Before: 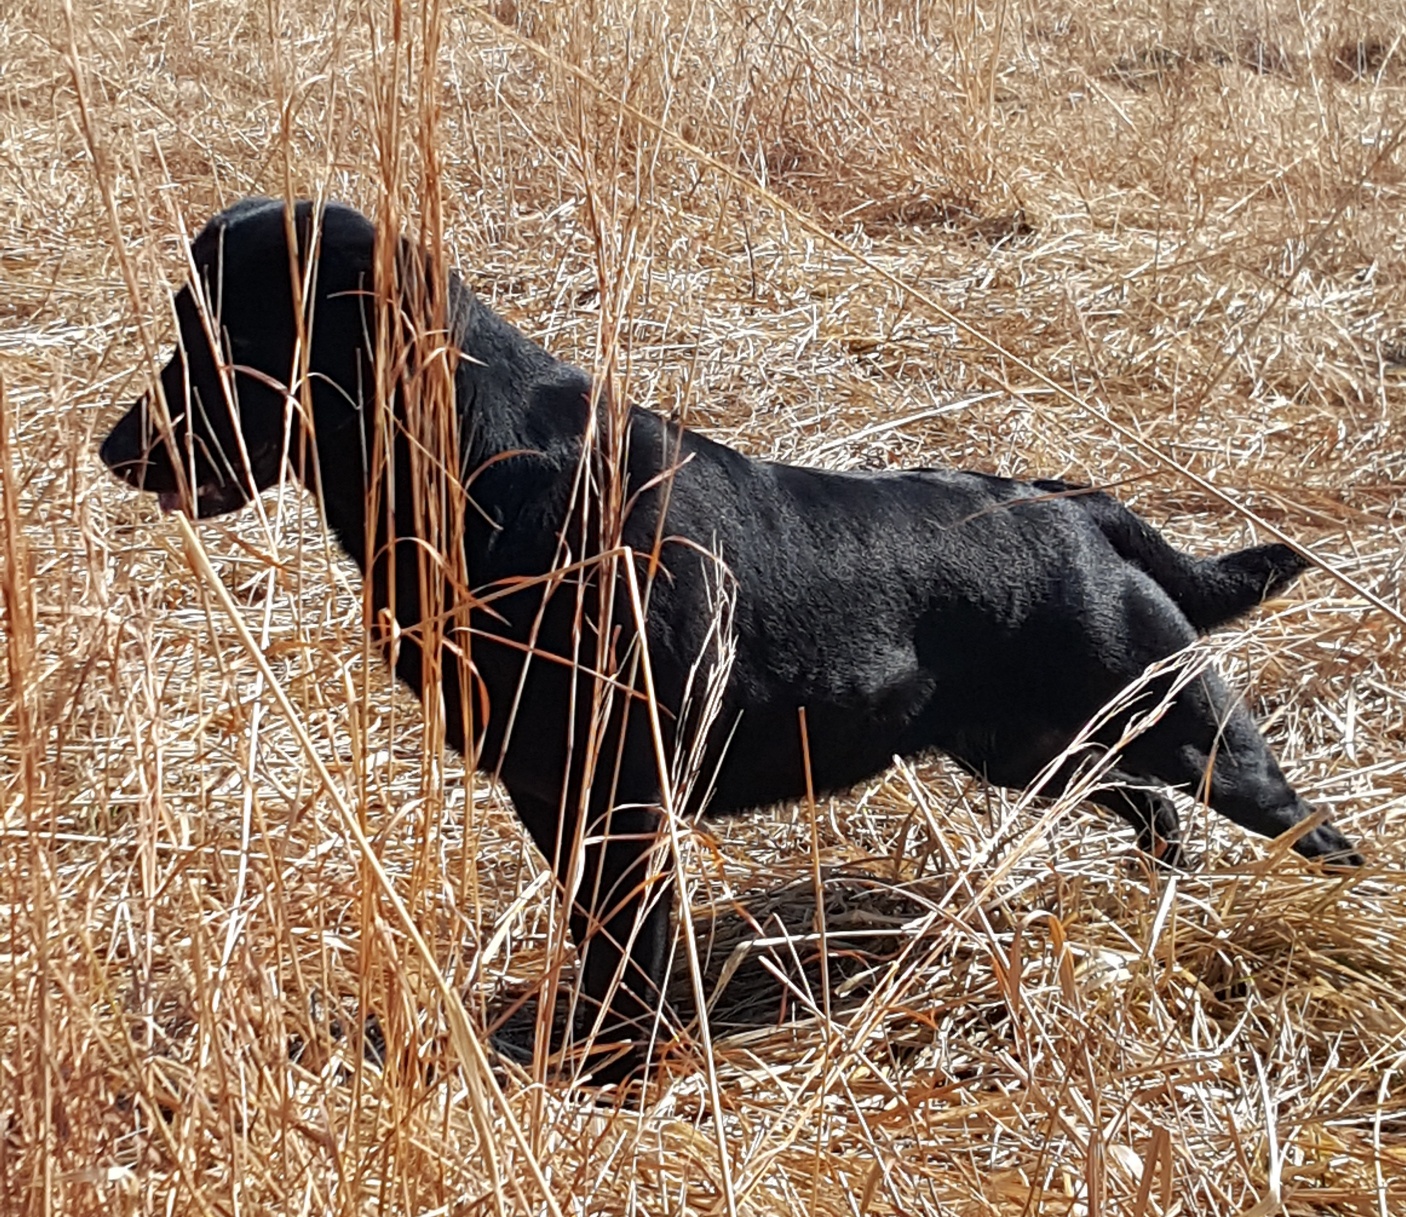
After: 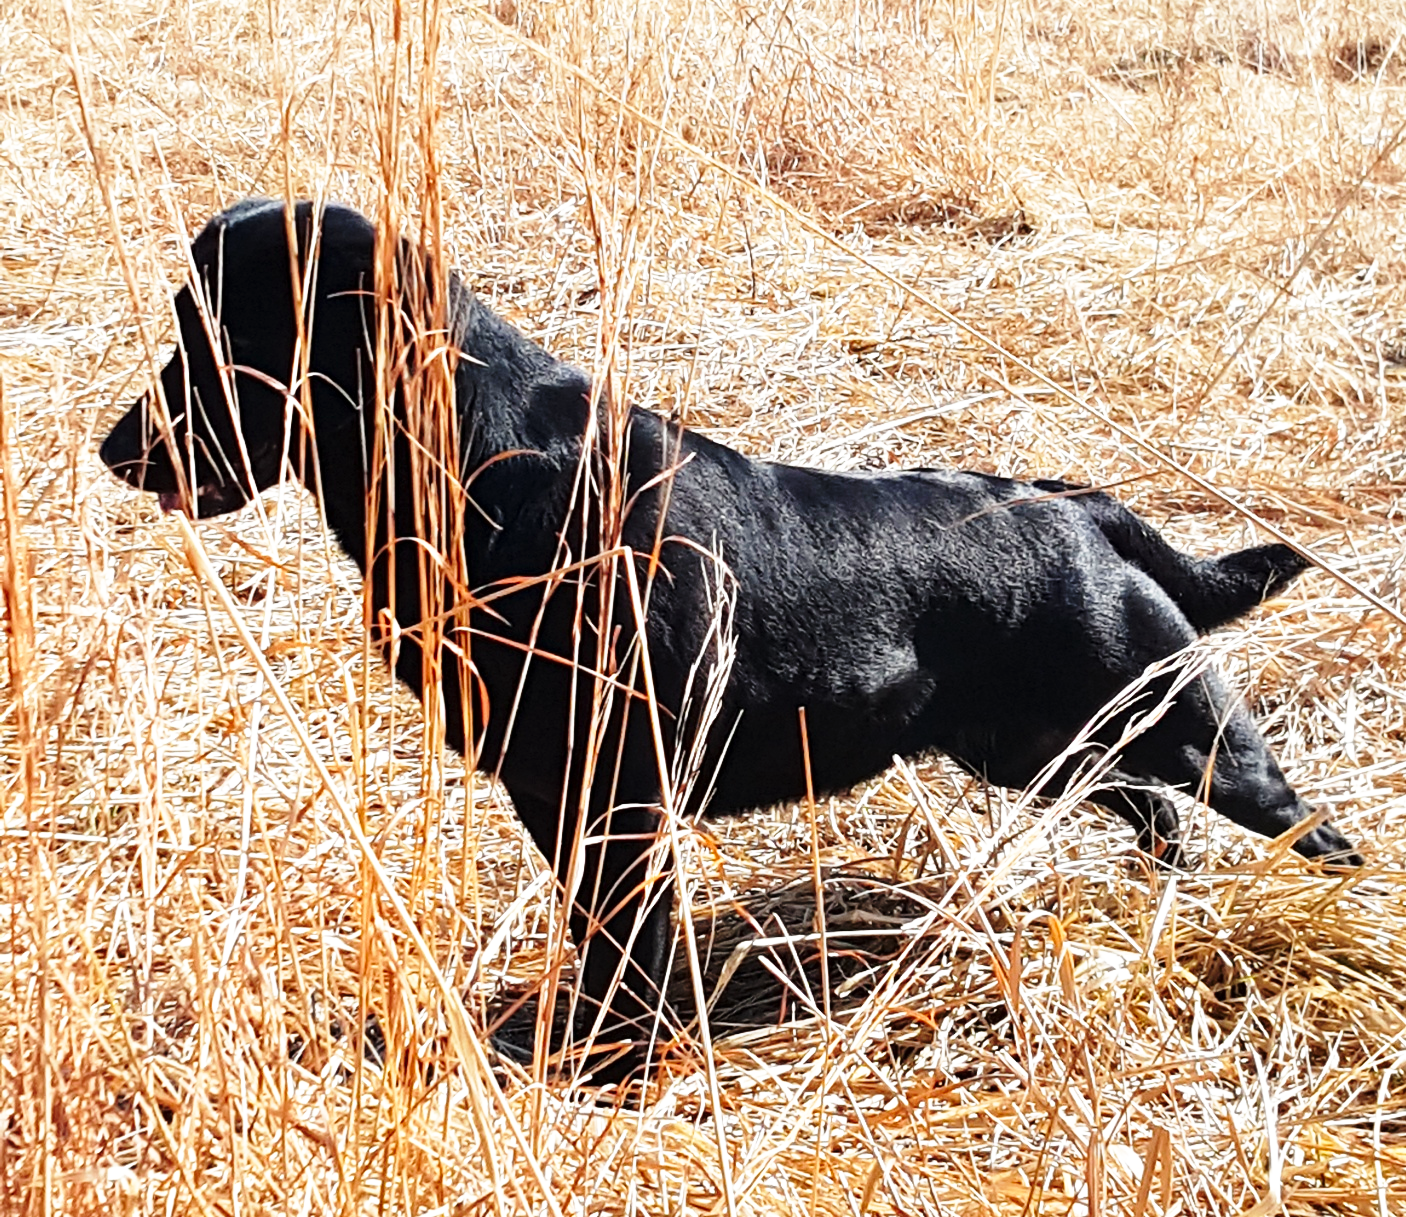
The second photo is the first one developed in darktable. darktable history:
base curve: curves: ch0 [(0, 0) (0.026, 0.03) (0.109, 0.232) (0.351, 0.748) (0.669, 0.968) (1, 1)], preserve colors none
